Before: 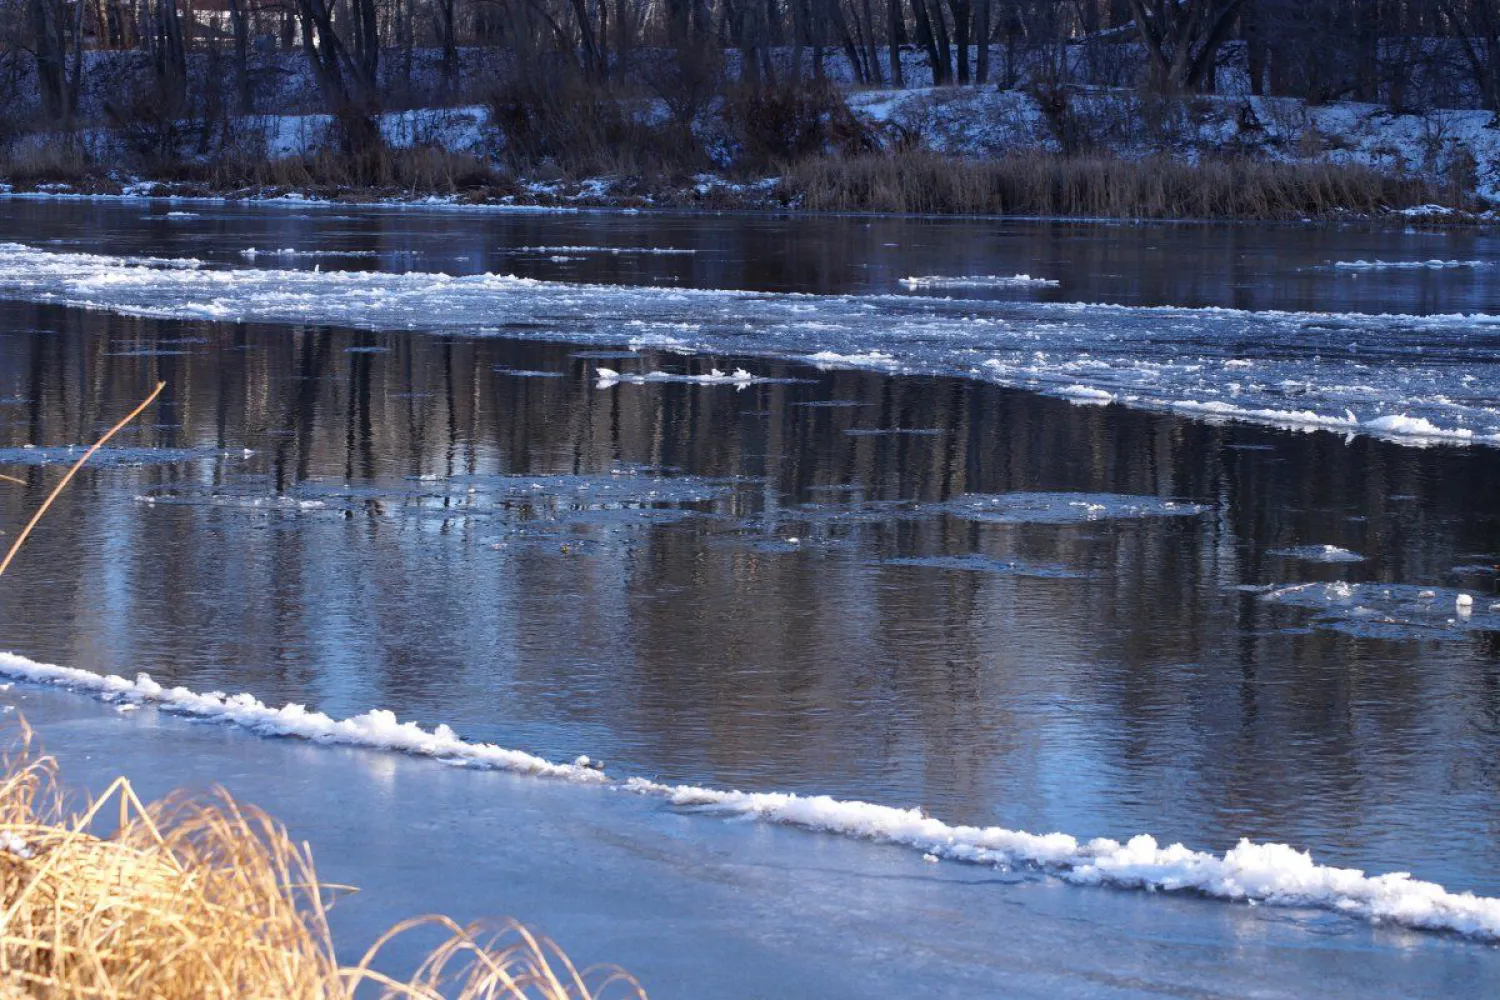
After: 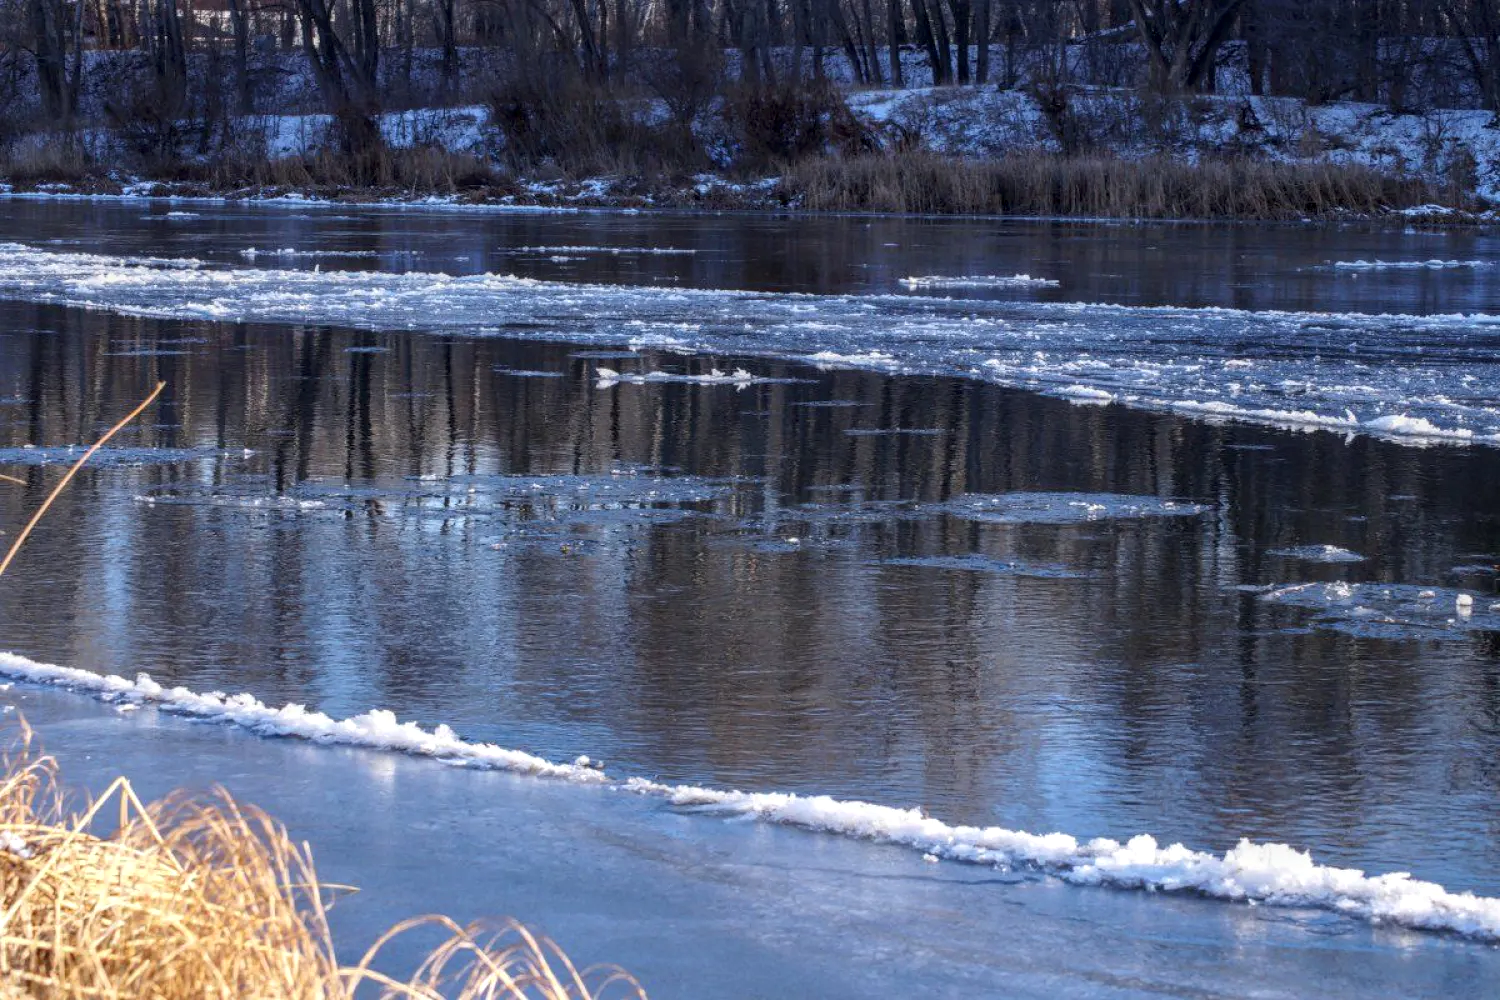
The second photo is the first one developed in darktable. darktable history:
local contrast: highlights 0%, shadows 3%, detail 133%
